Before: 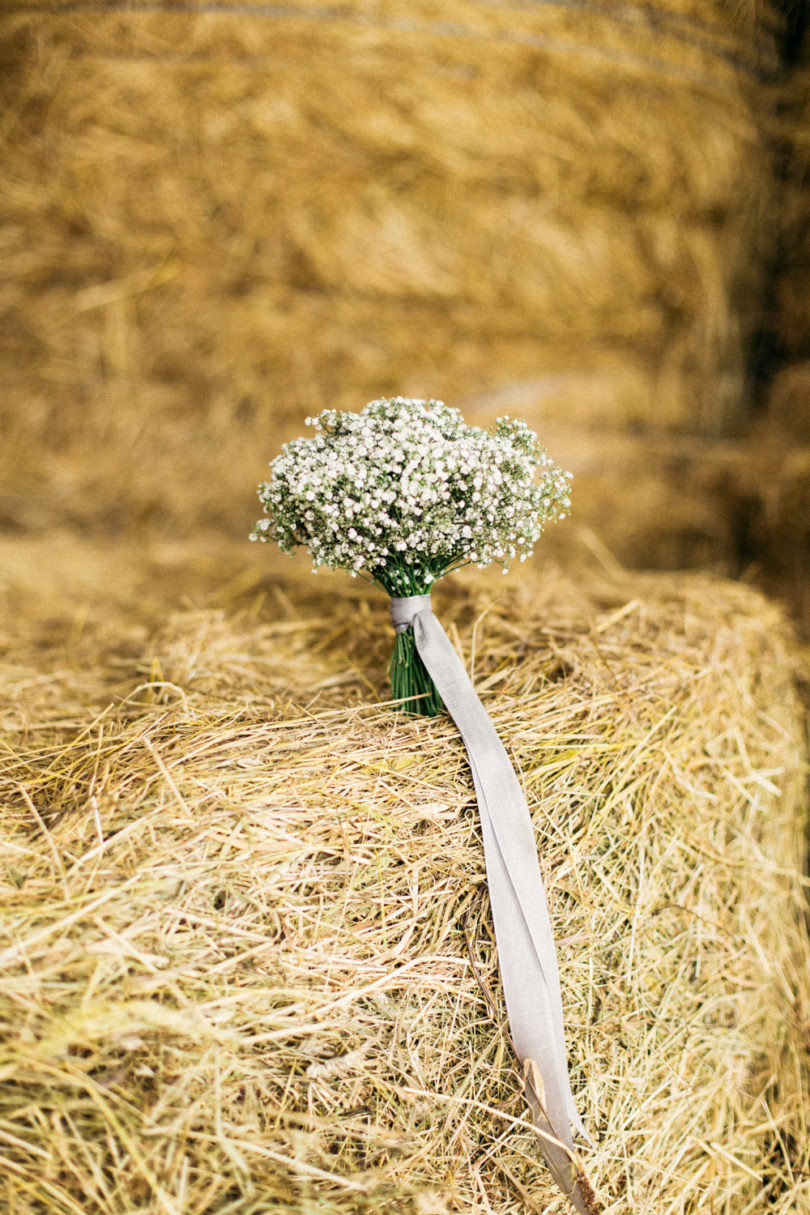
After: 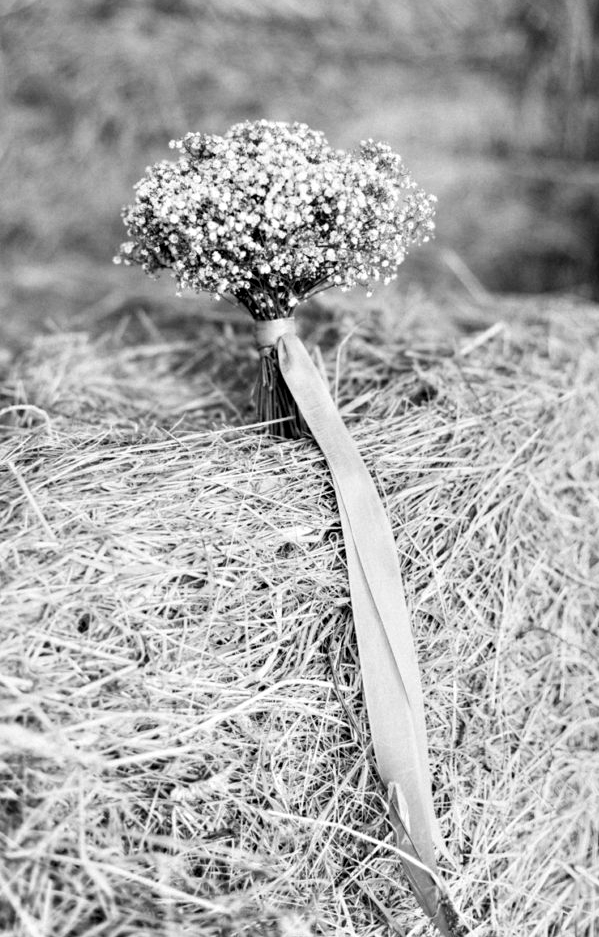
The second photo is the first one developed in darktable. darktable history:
crop: left 16.871%, top 22.857%, right 9.116%
monochrome: a 26.22, b 42.67, size 0.8
contrast equalizer: octaves 7, y [[0.528, 0.548, 0.563, 0.562, 0.546, 0.526], [0.55 ×6], [0 ×6], [0 ×6], [0 ×6]]
color correction: highlights a* 8.98, highlights b* 15.09, shadows a* -0.49, shadows b* 26.52
tone equalizer: on, module defaults
